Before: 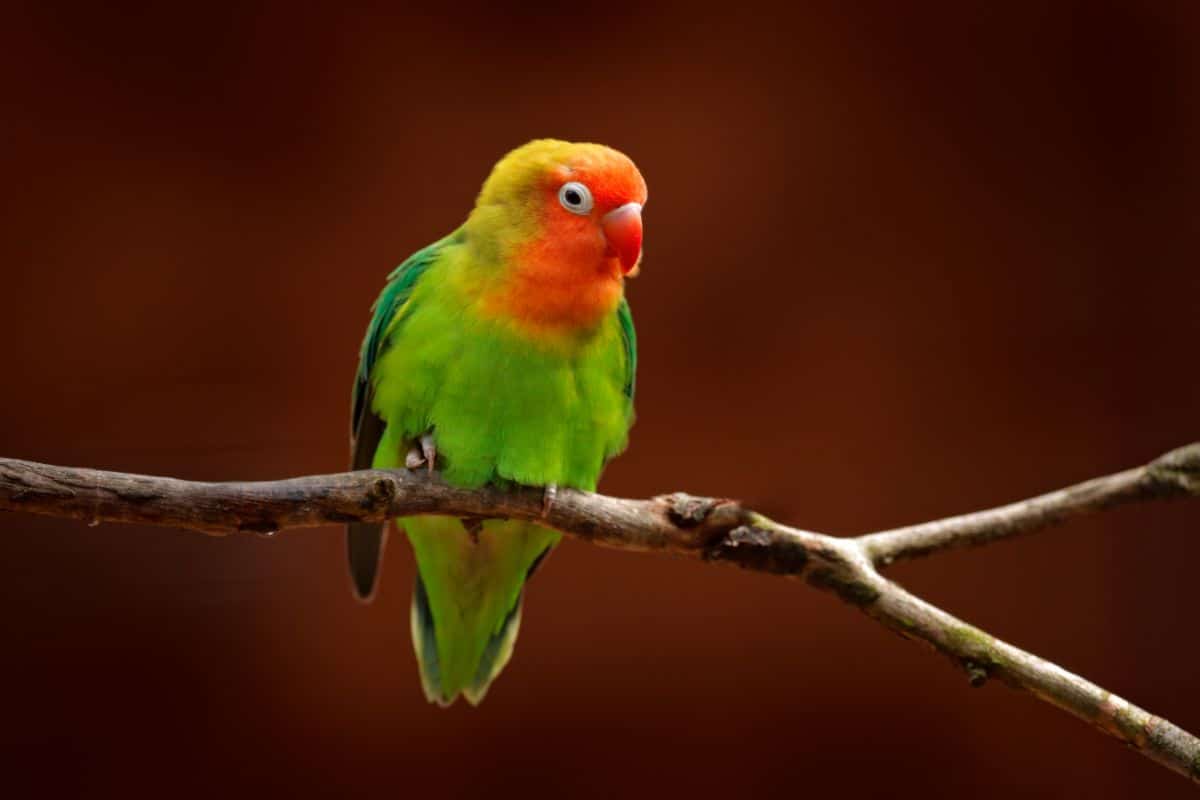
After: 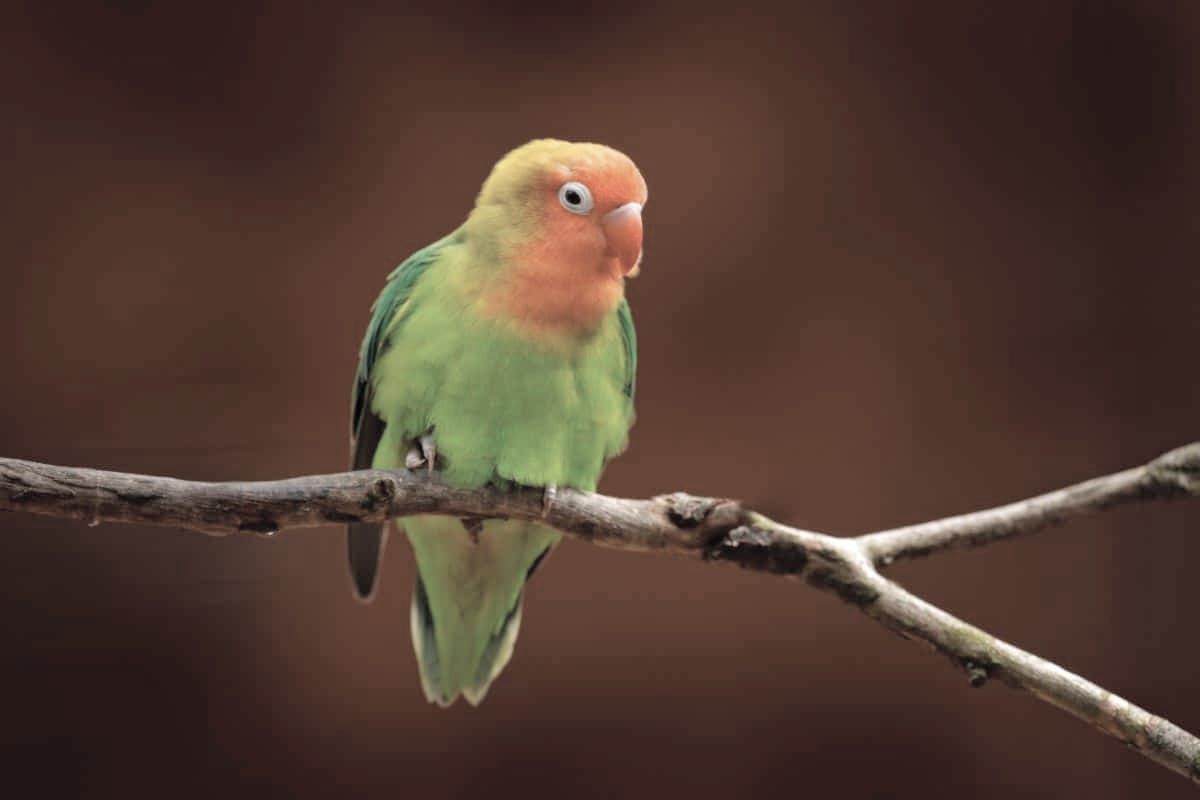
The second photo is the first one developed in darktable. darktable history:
contrast brightness saturation: brightness 0.185, saturation -0.51
